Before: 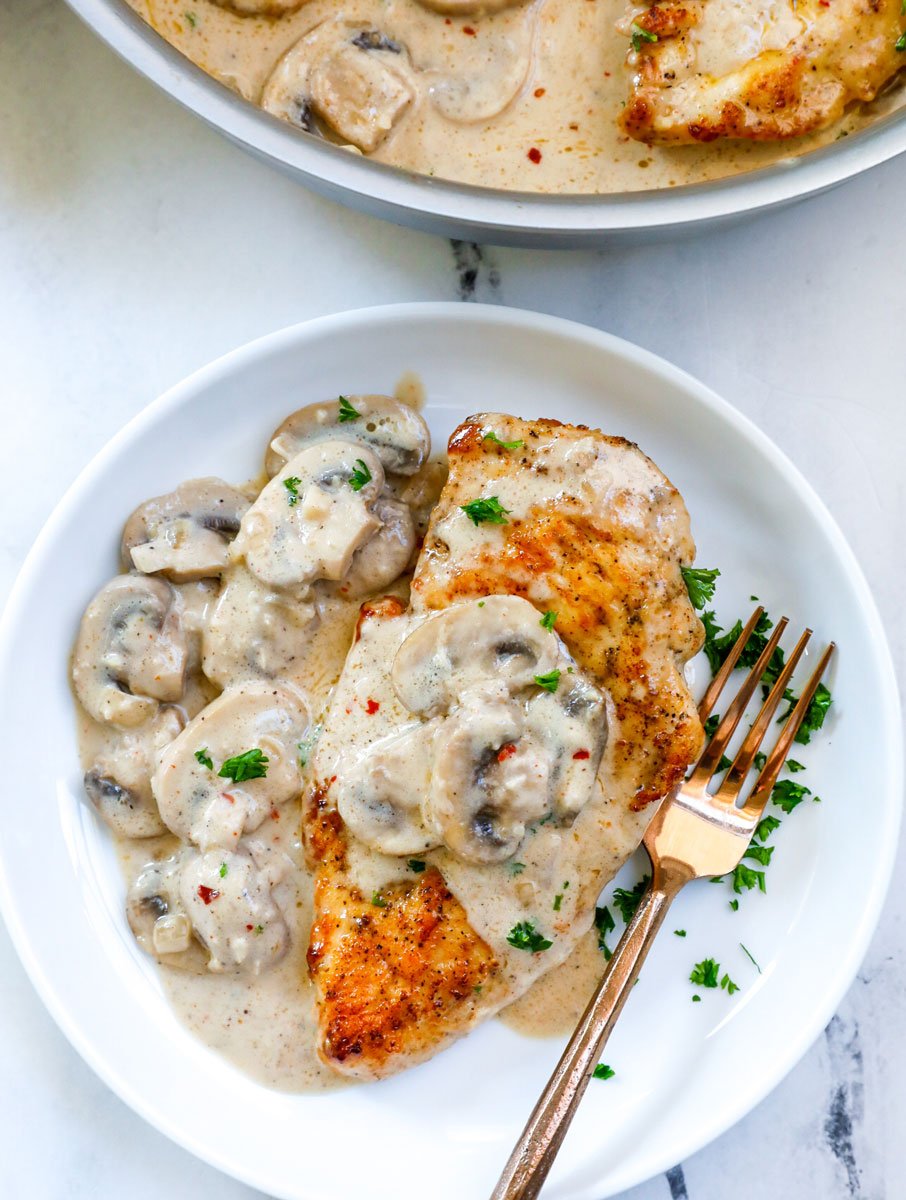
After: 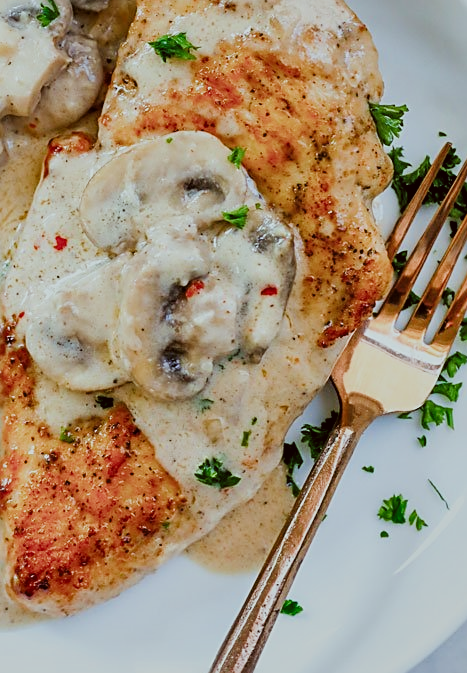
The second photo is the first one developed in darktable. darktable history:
color correction: highlights a* -5.02, highlights b* -3.39, shadows a* 4.07, shadows b* 4.07
sharpen: on, module defaults
filmic rgb: black relative exposure -7.65 EV, white relative exposure 4.56 EV, hardness 3.61, color science v4 (2020)
crop: left 34.538%, top 38.742%, right 13.899%, bottom 5.147%
shadows and highlights: shadows 52.62, soften with gaussian
